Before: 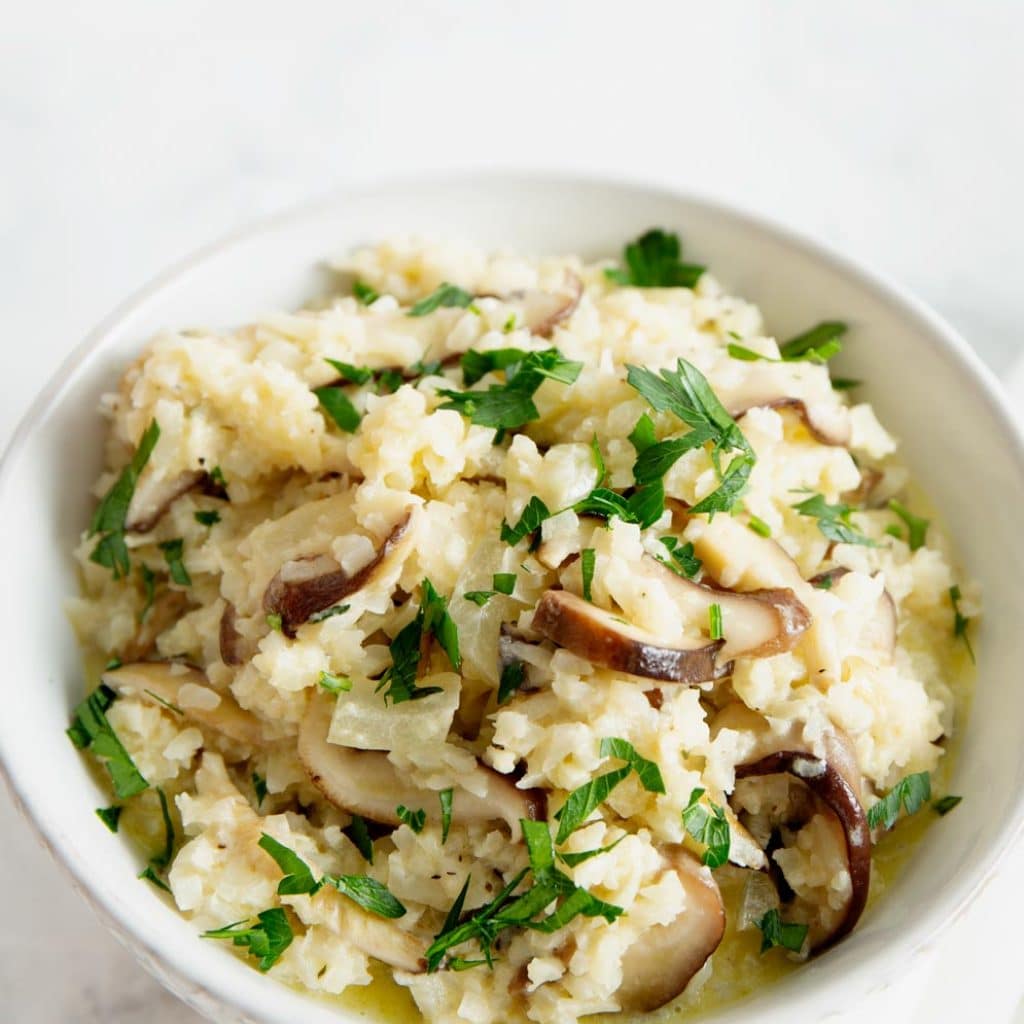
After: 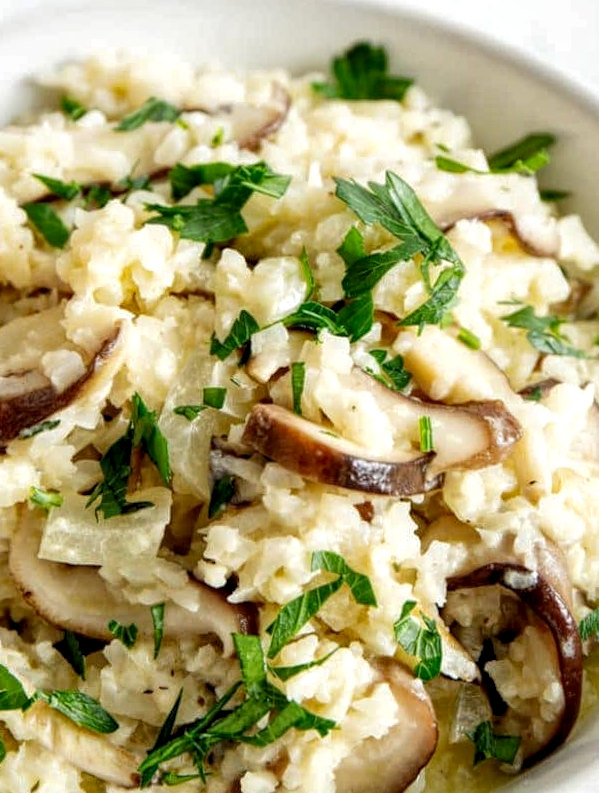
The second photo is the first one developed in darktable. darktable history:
rotate and perspective: rotation -0.45°, automatic cropping original format, crop left 0.008, crop right 0.992, crop top 0.012, crop bottom 0.988
crop and rotate: left 28.256%, top 17.734%, right 12.656%, bottom 3.573%
local contrast: highlights 100%, shadows 100%, detail 200%, midtone range 0.2
